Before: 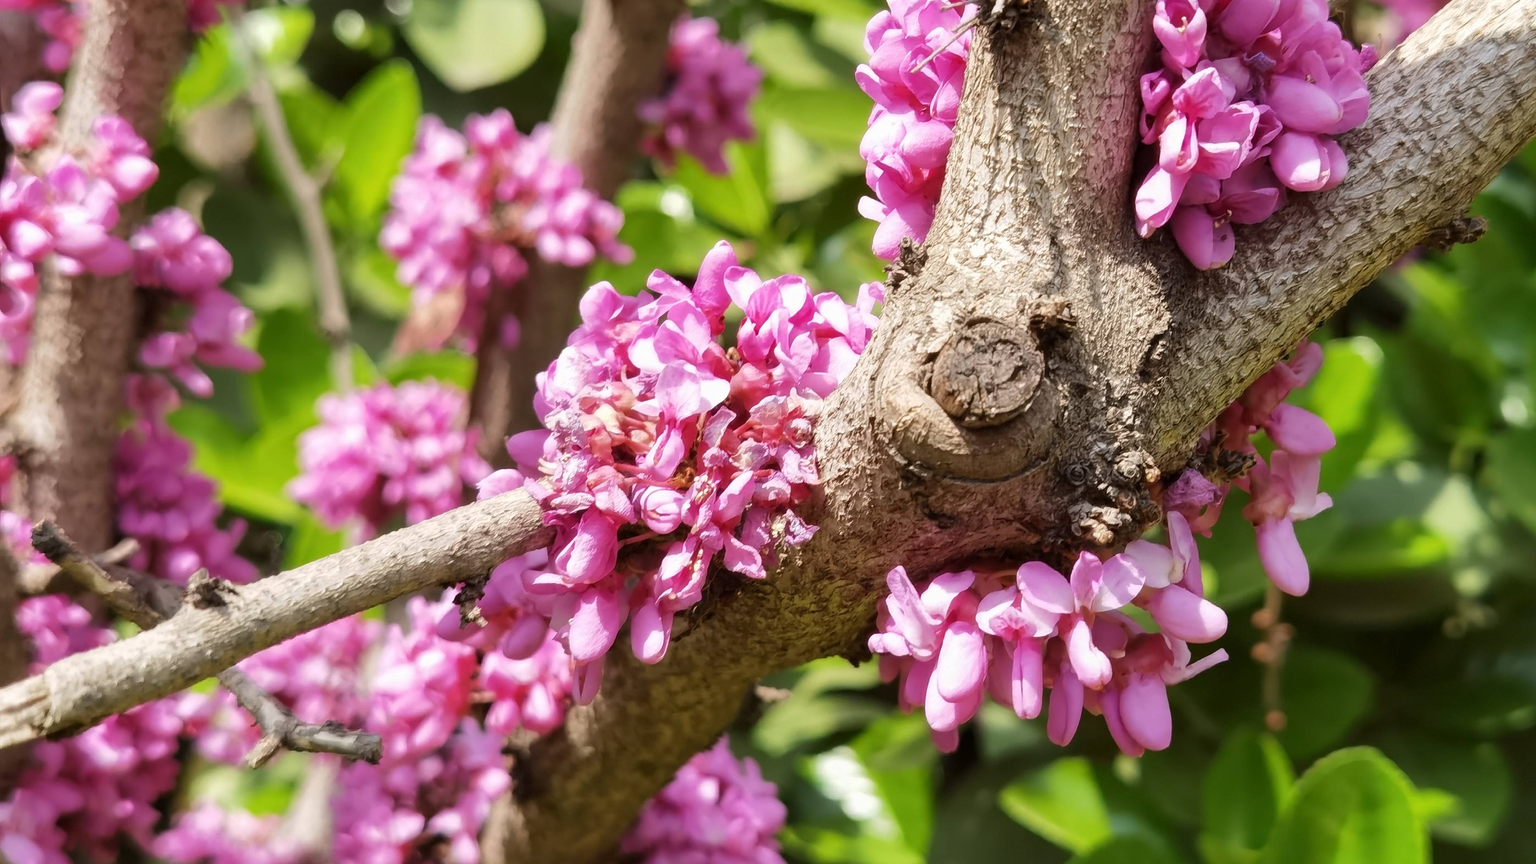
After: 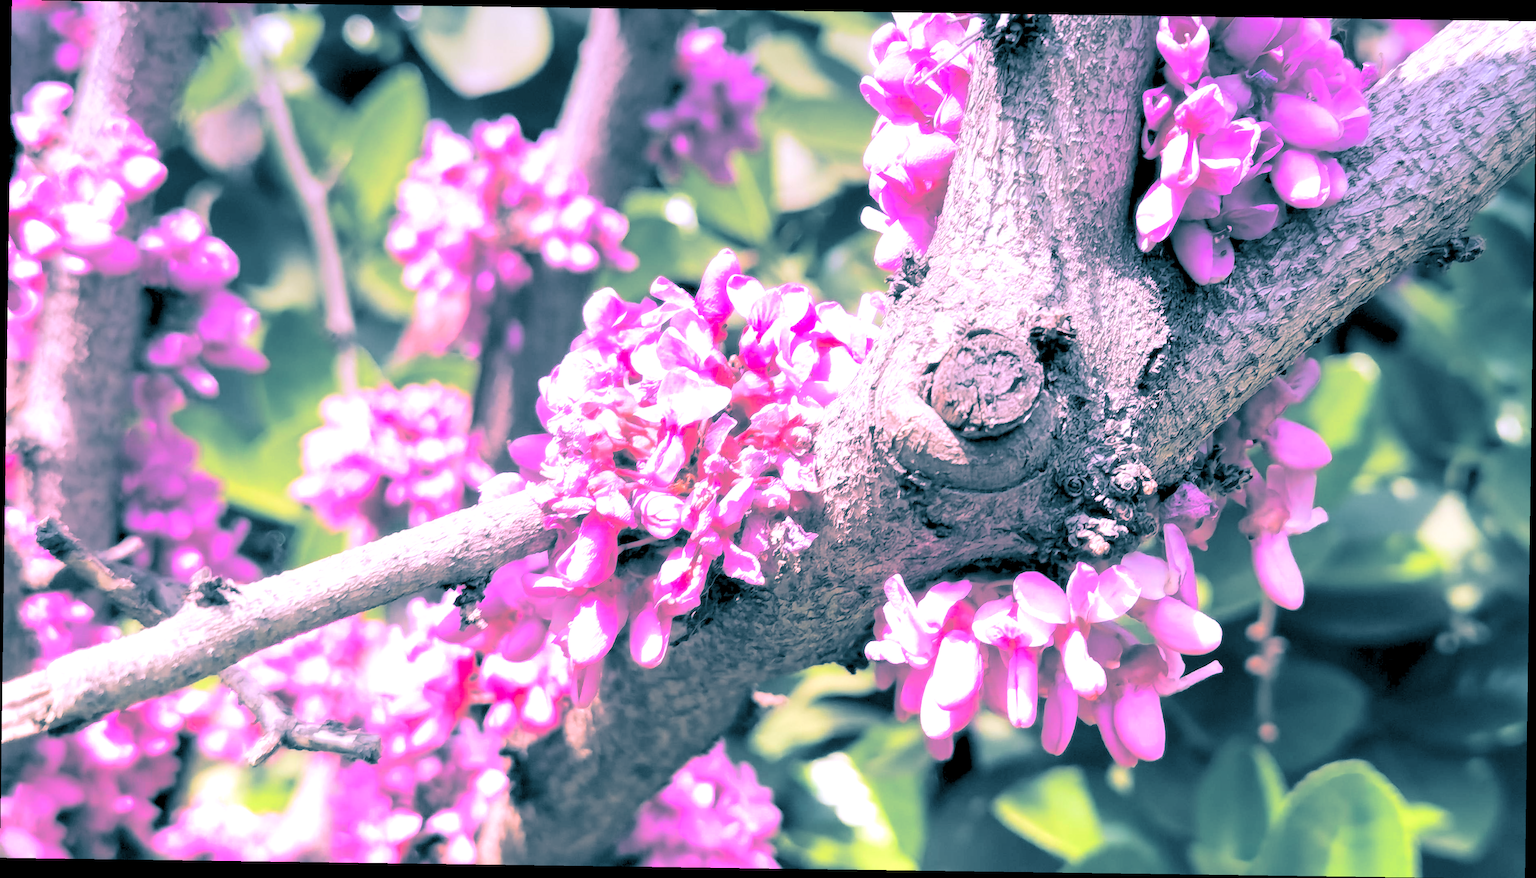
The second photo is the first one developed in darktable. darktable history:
rotate and perspective: rotation 0.8°, automatic cropping off
split-toning: shadows › hue 212.4°, balance -70
color correction: highlights a* 15.46, highlights b* -20.56
levels: levels [0.072, 0.414, 0.976]
white balance: red 1, blue 1
graduated density: hue 238.83°, saturation 50%
exposure: black level correction 0, exposure 0.7 EV, compensate exposure bias true, compensate highlight preservation false
